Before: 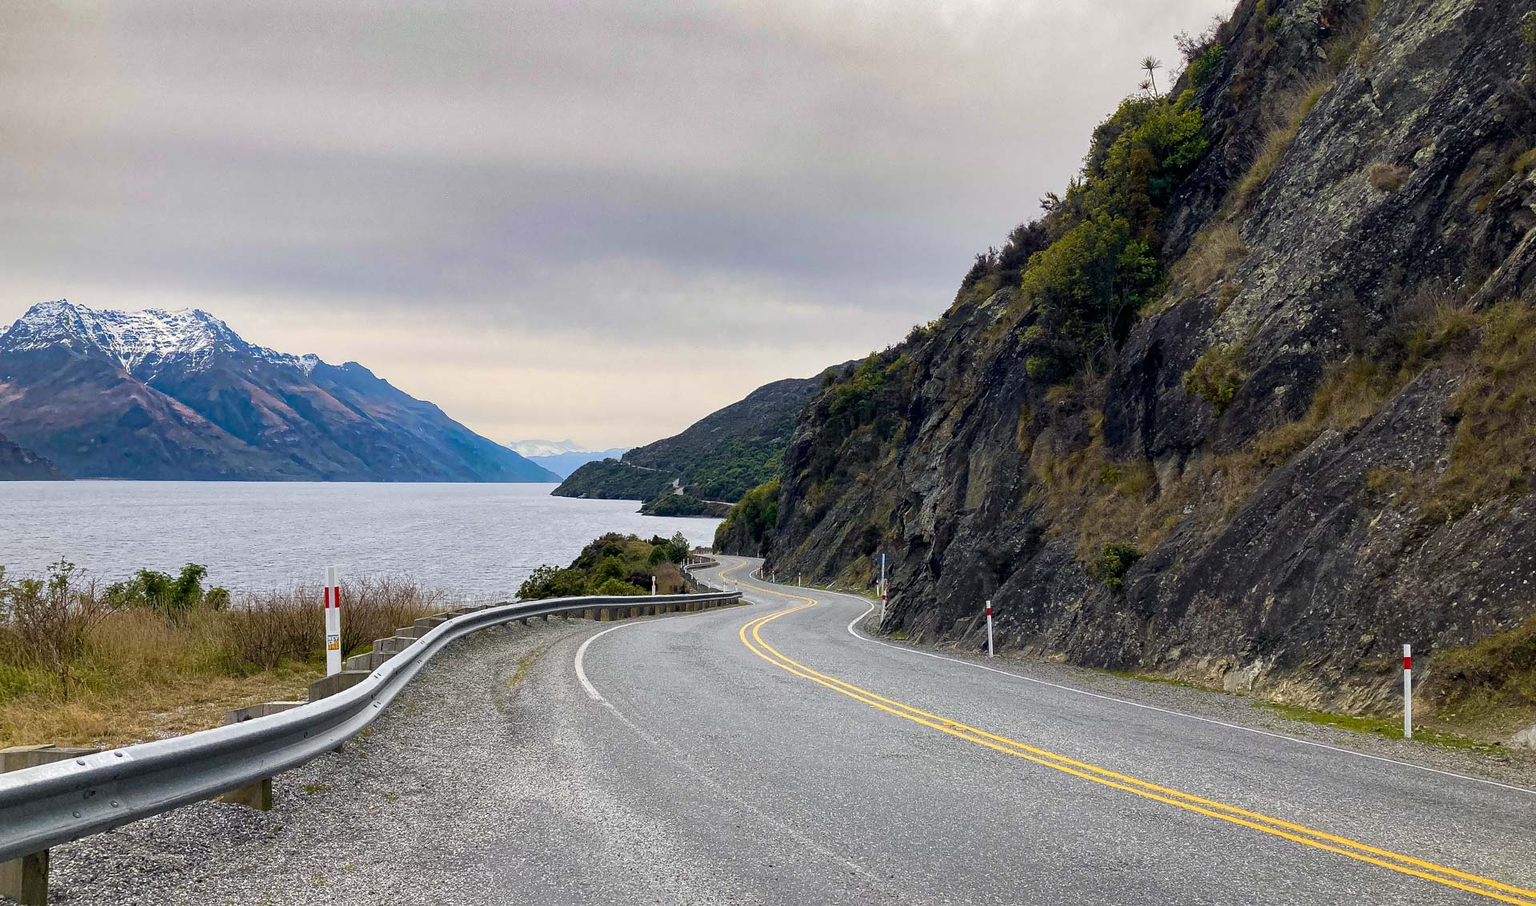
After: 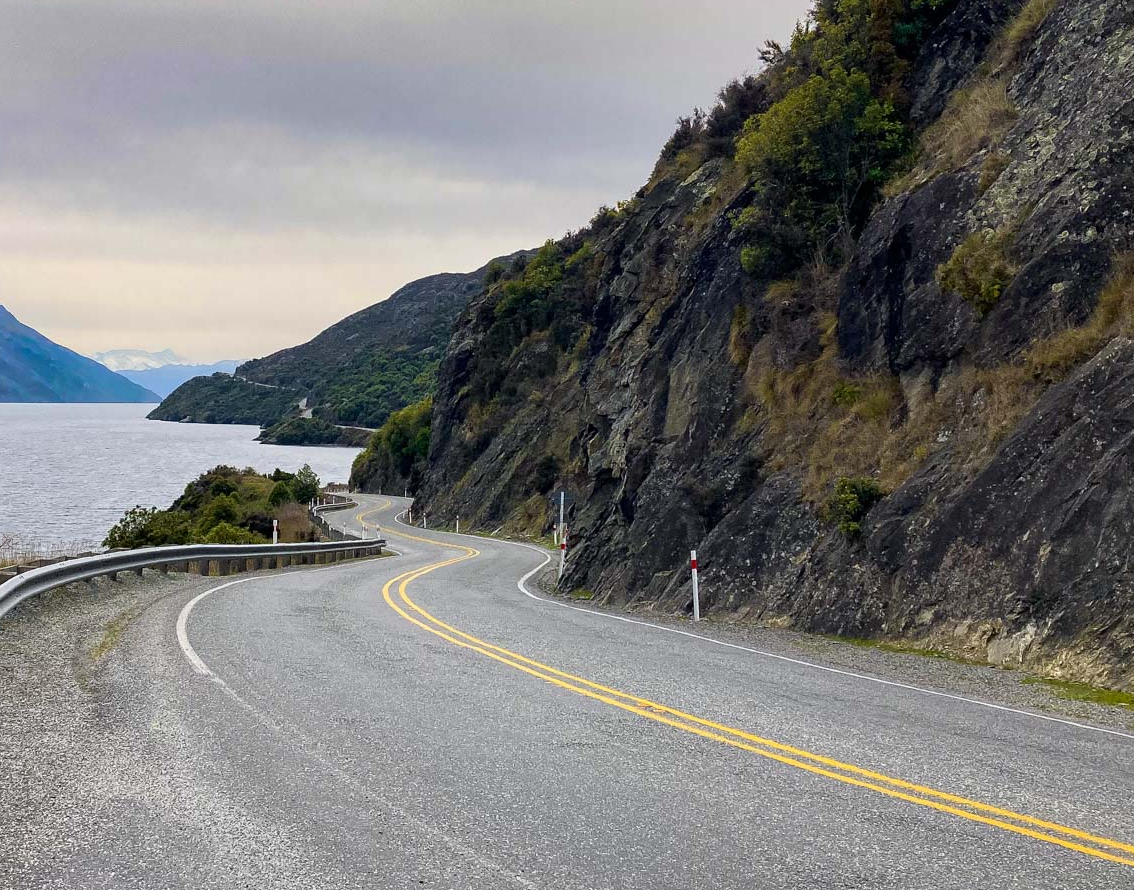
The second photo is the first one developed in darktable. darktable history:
white balance: emerald 1
crop and rotate: left 28.256%, top 17.734%, right 12.656%, bottom 3.573%
